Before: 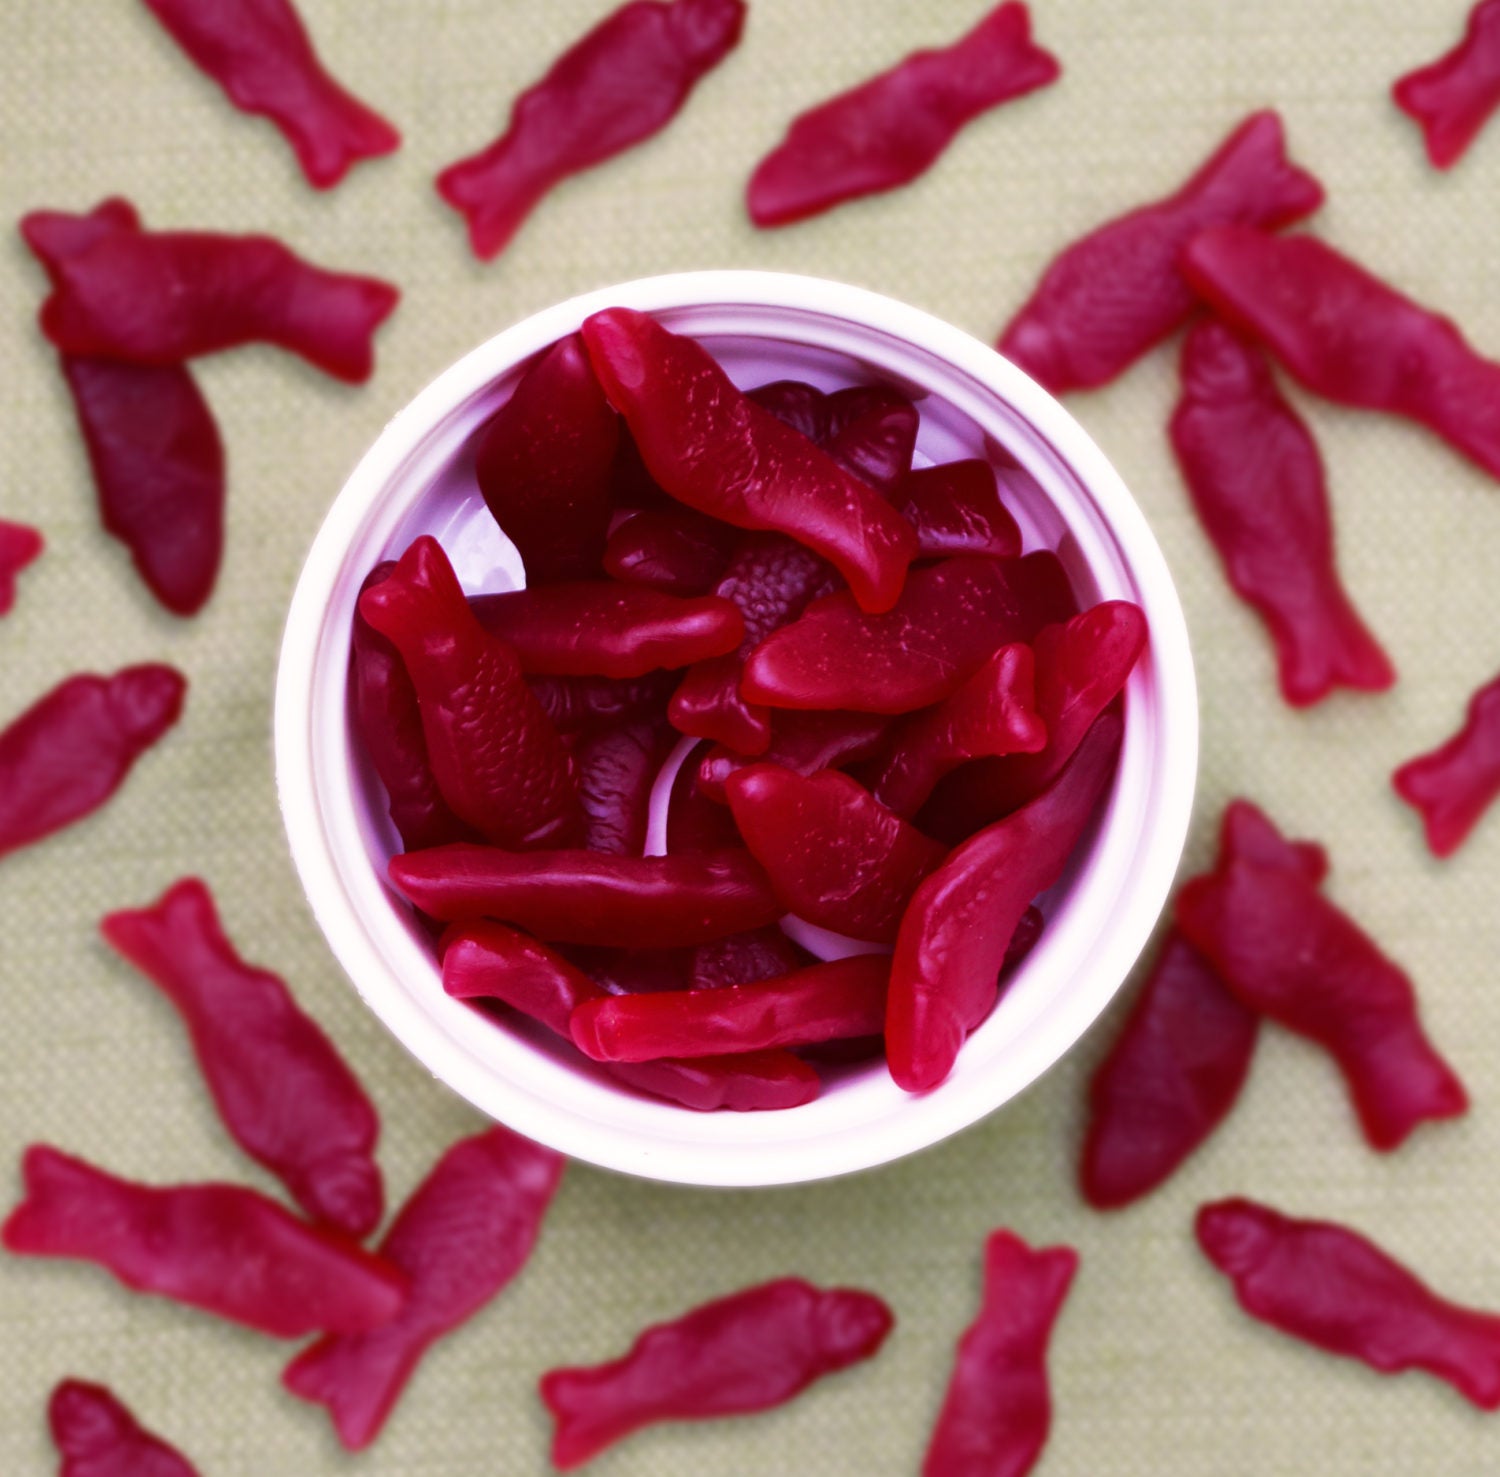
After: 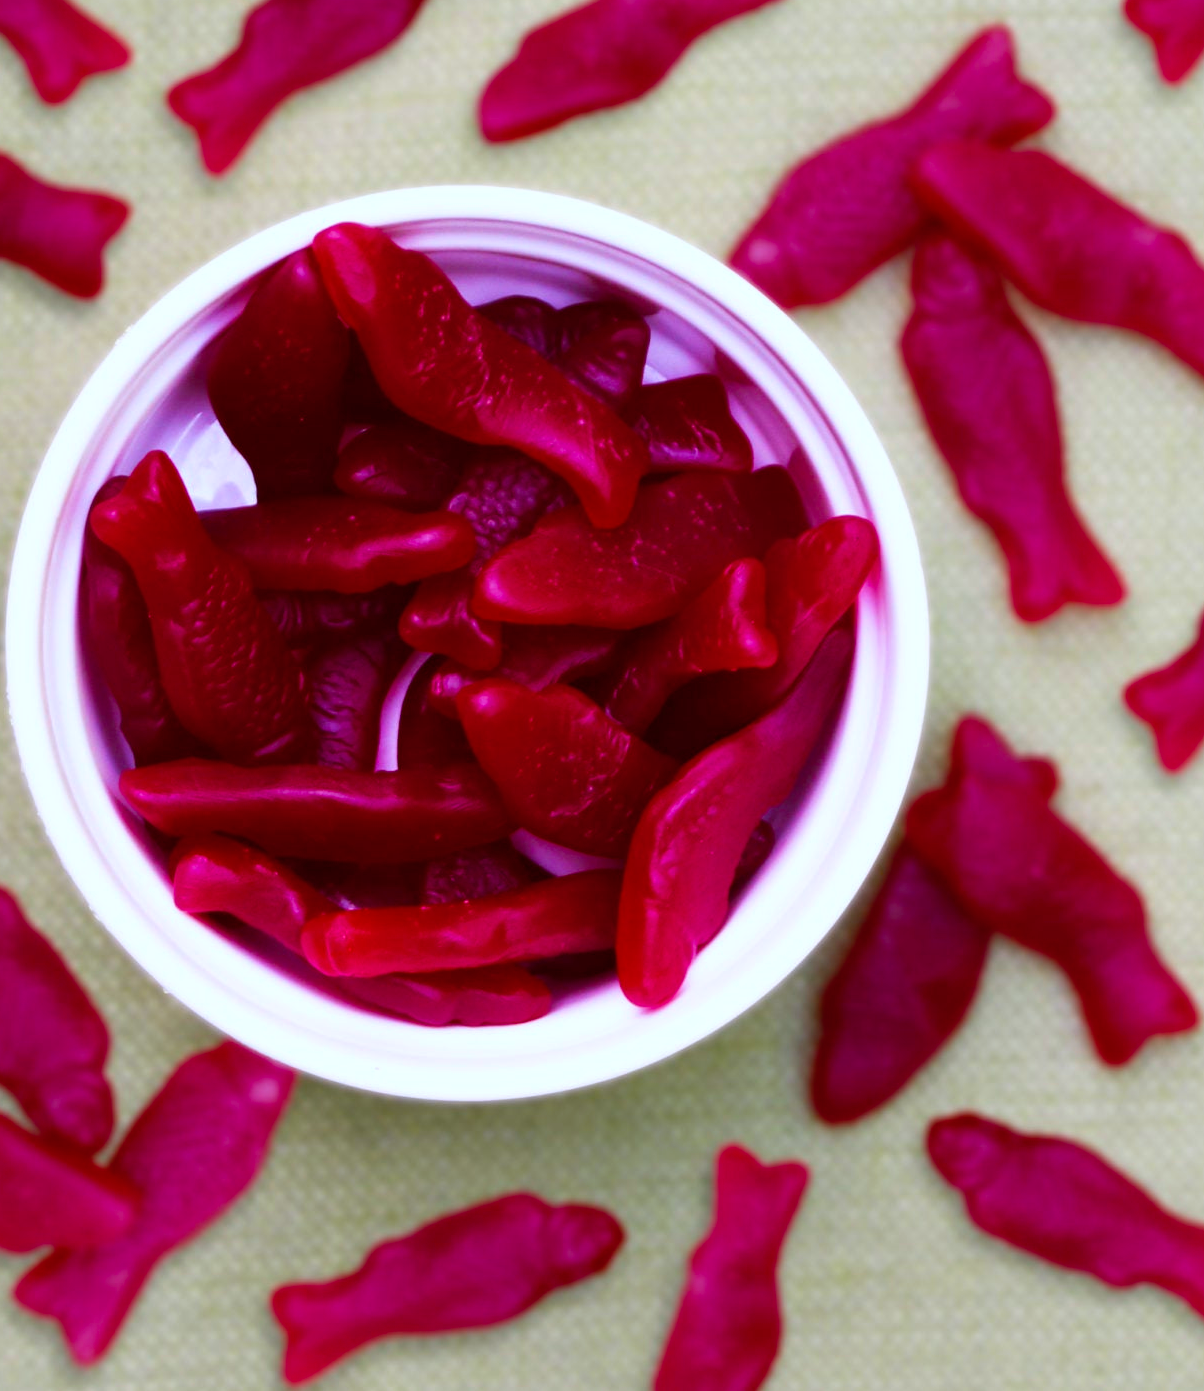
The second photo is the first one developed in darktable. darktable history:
color correction: highlights a* -4.18, highlights b* -10.81
color balance rgb: perceptual saturation grading › global saturation 30%, global vibrance 20%
crop and rotate: left 17.959%, top 5.771%, right 1.742%
